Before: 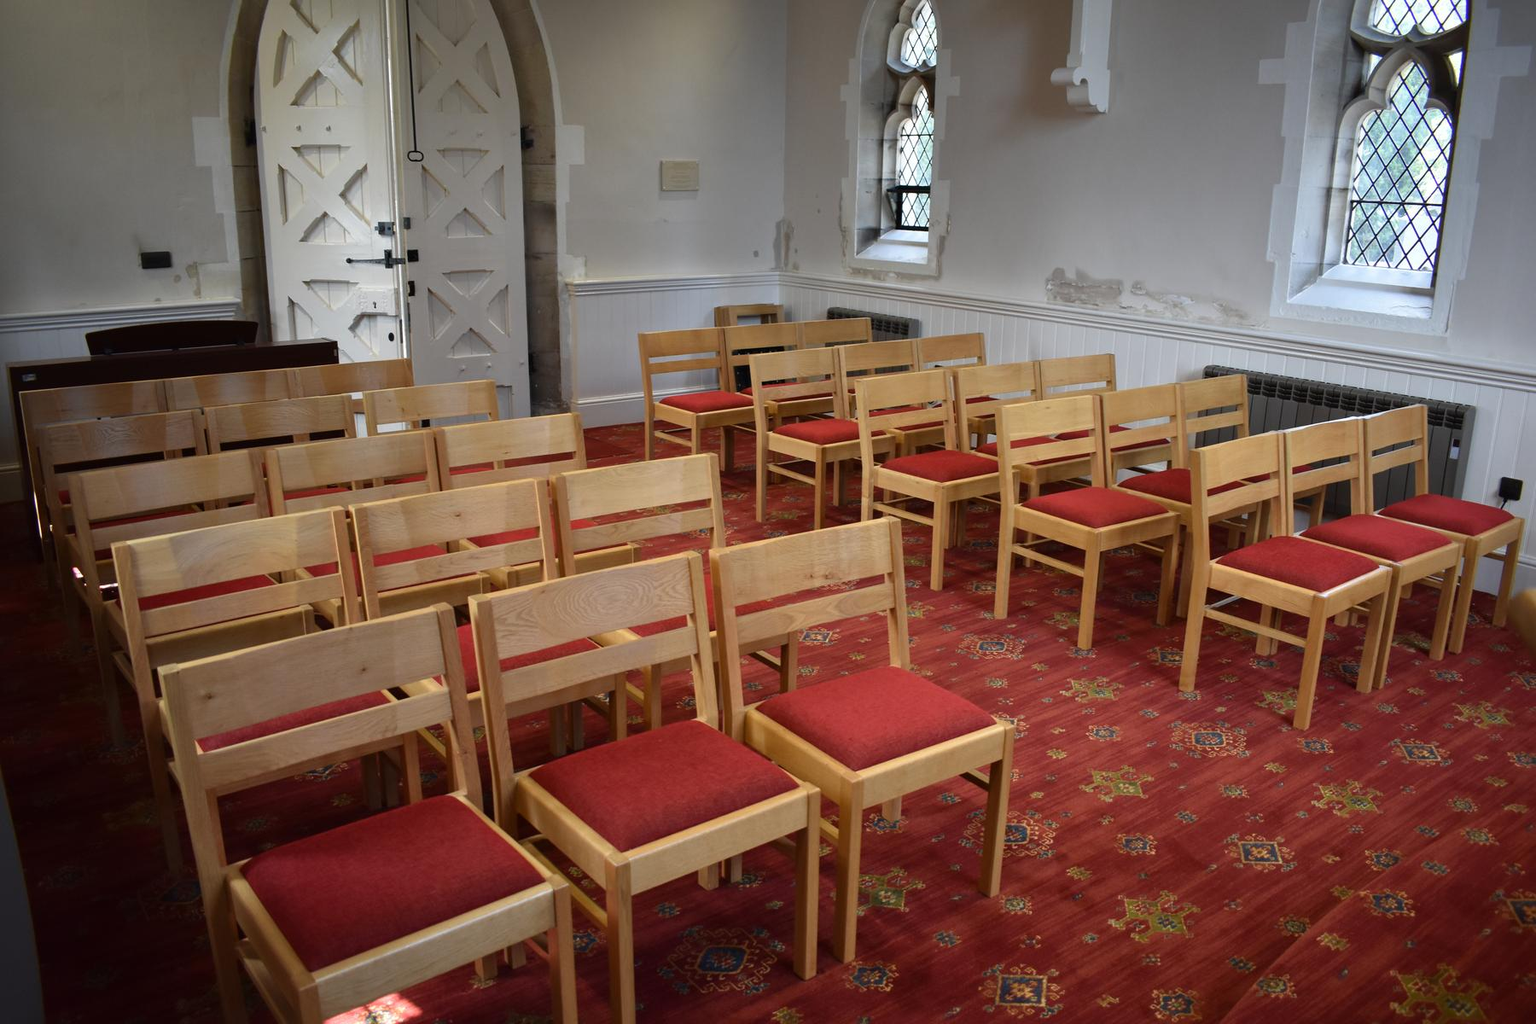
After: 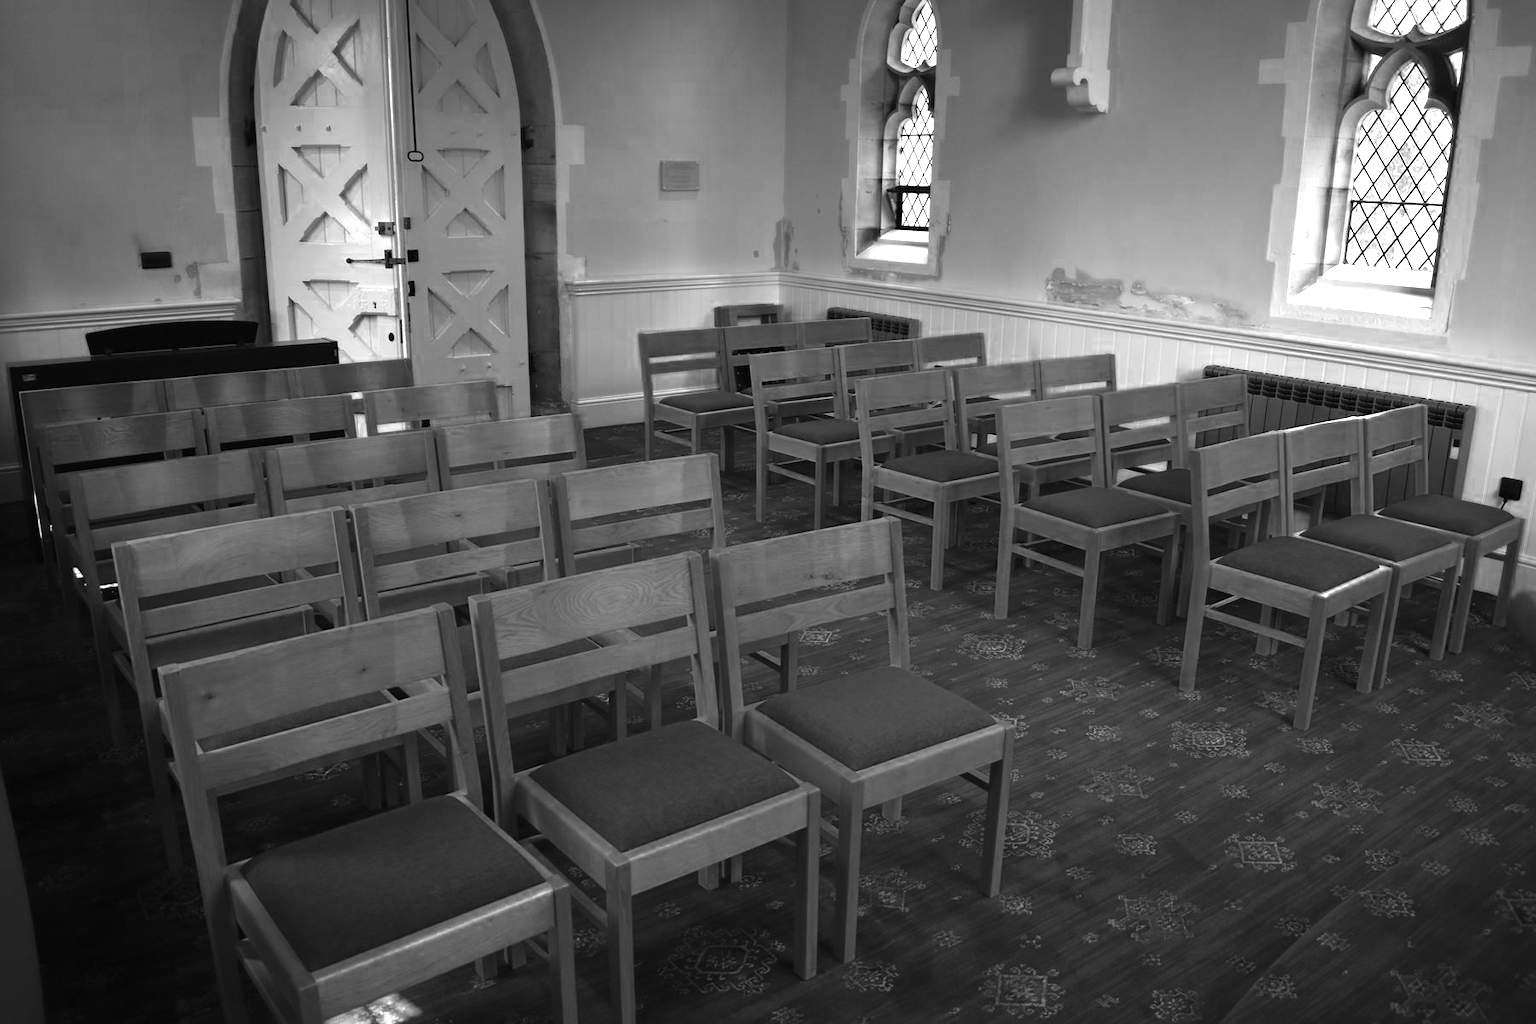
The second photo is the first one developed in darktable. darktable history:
white balance: red 1.066, blue 1.119
color zones: curves: ch0 [(0.287, 0.048) (0.493, 0.484) (0.737, 0.816)]; ch1 [(0, 0) (0.143, 0) (0.286, 0) (0.429, 0) (0.571, 0) (0.714, 0) (0.857, 0)]
